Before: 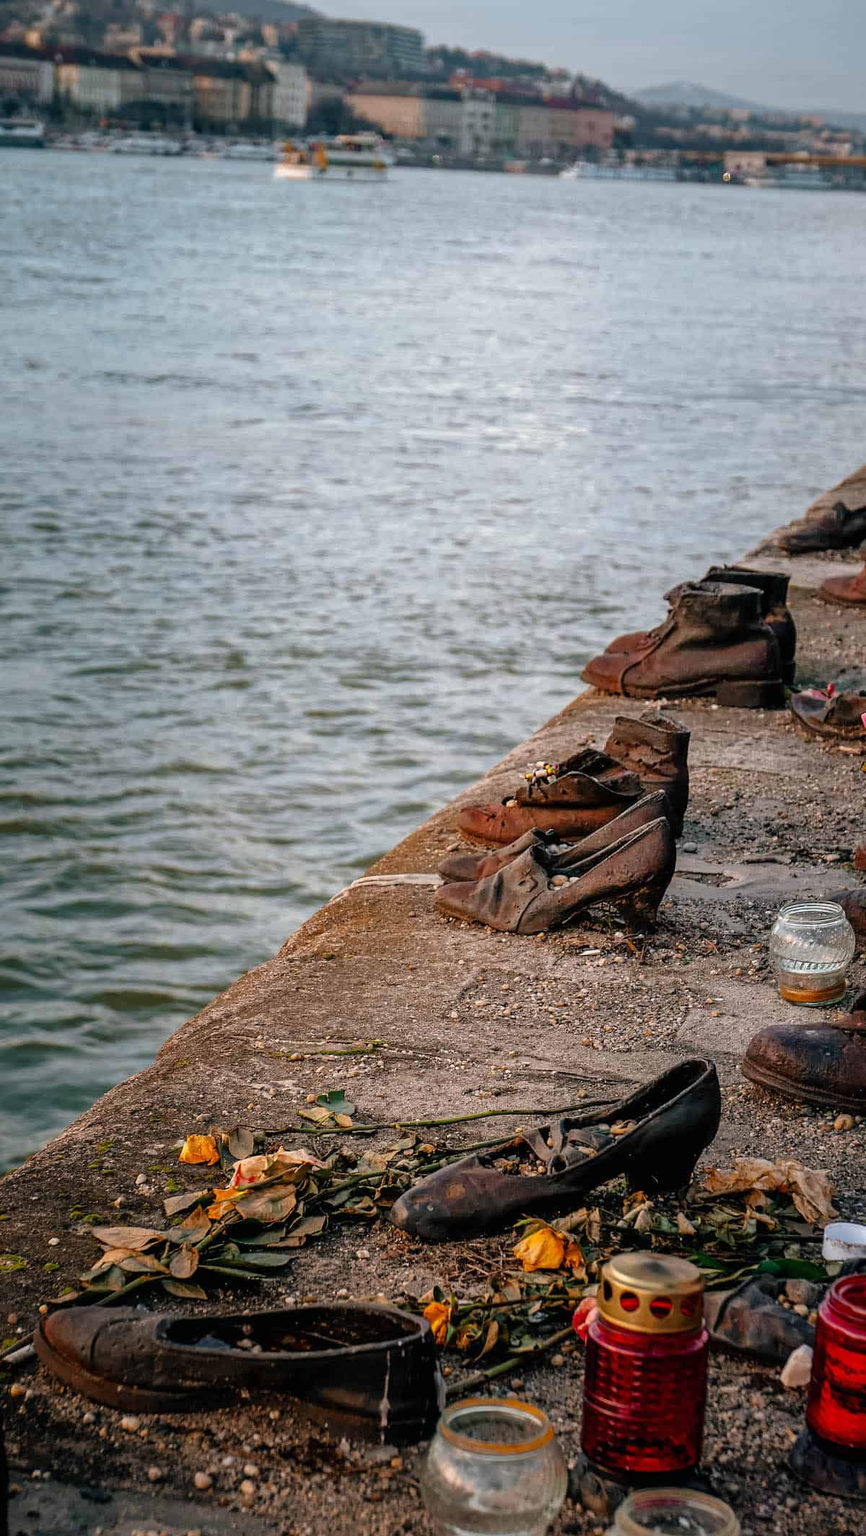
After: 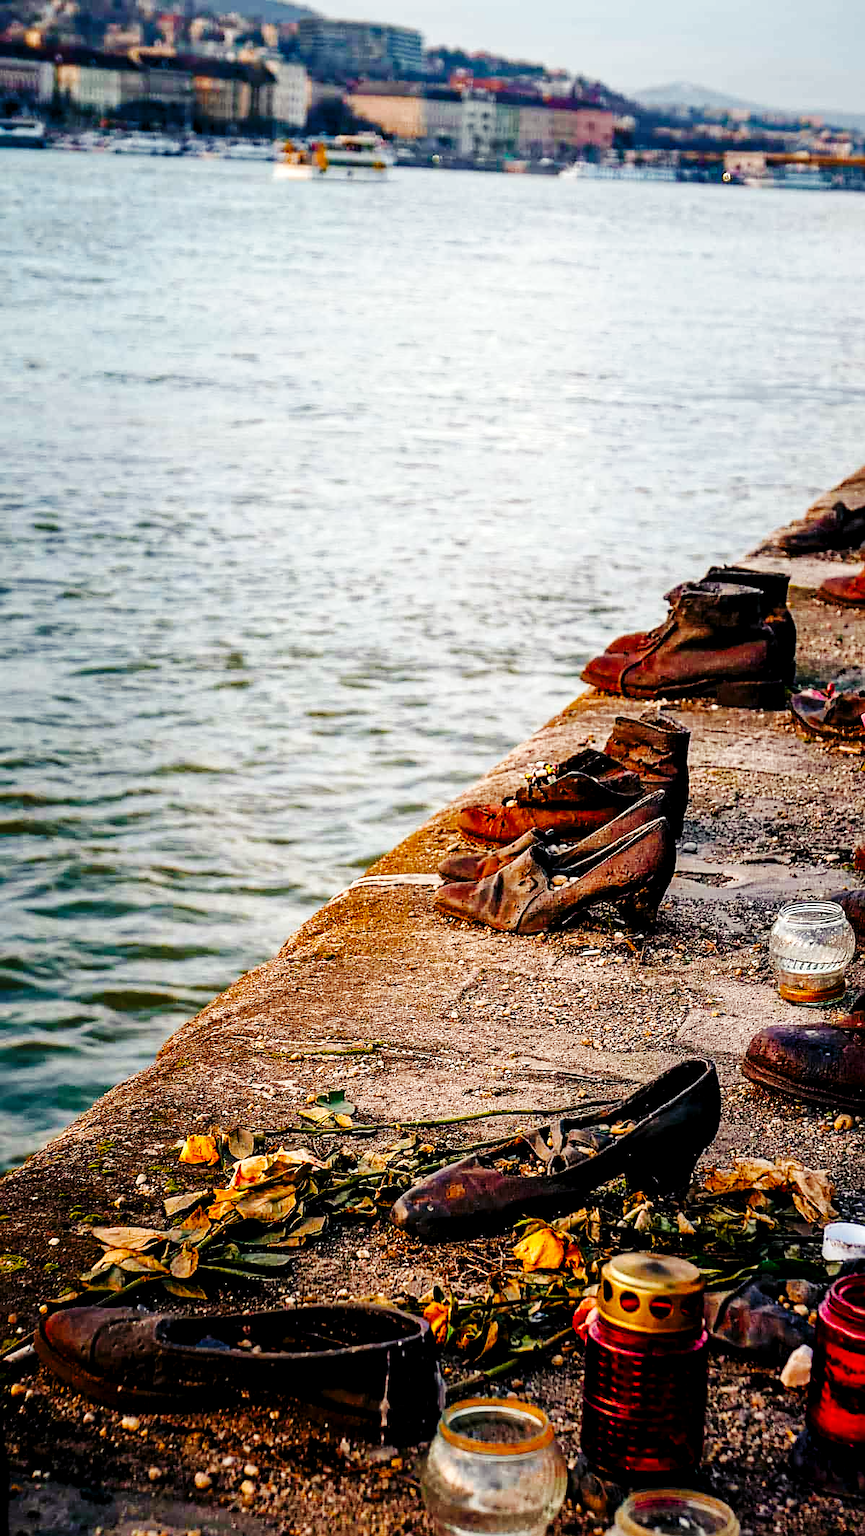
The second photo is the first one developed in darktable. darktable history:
sharpen: radius 1.864, amount 0.398, threshold 1.271
base curve: curves: ch0 [(0, 0) (0.036, 0.025) (0.121, 0.166) (0.206, 0.329) (0.605, 0.79) (1, 1)], preserve colors none
color balance rgb: shadows lift › luminance -21.66%, shadows lift › chroma 6.57%, shadows lift › hue 270°, power › chroma 0.68%, power › hue 60°, highlights gain › luminance 6.08%, highlights gain › chroma 1.33%, highlights gain › hue 90°, global offset › luminance -0.87%, perceptual saturation grading › global saturation 26.86%, perceptual saturation grading › highlights -28.39%, perceptual saturation grading › mid-tones 15.22%, perceptual saturation grading › shadows 33.98%, perceptual brilliance grading › highlights 10%, perceptual brilliance grading › mid-tones 5%
